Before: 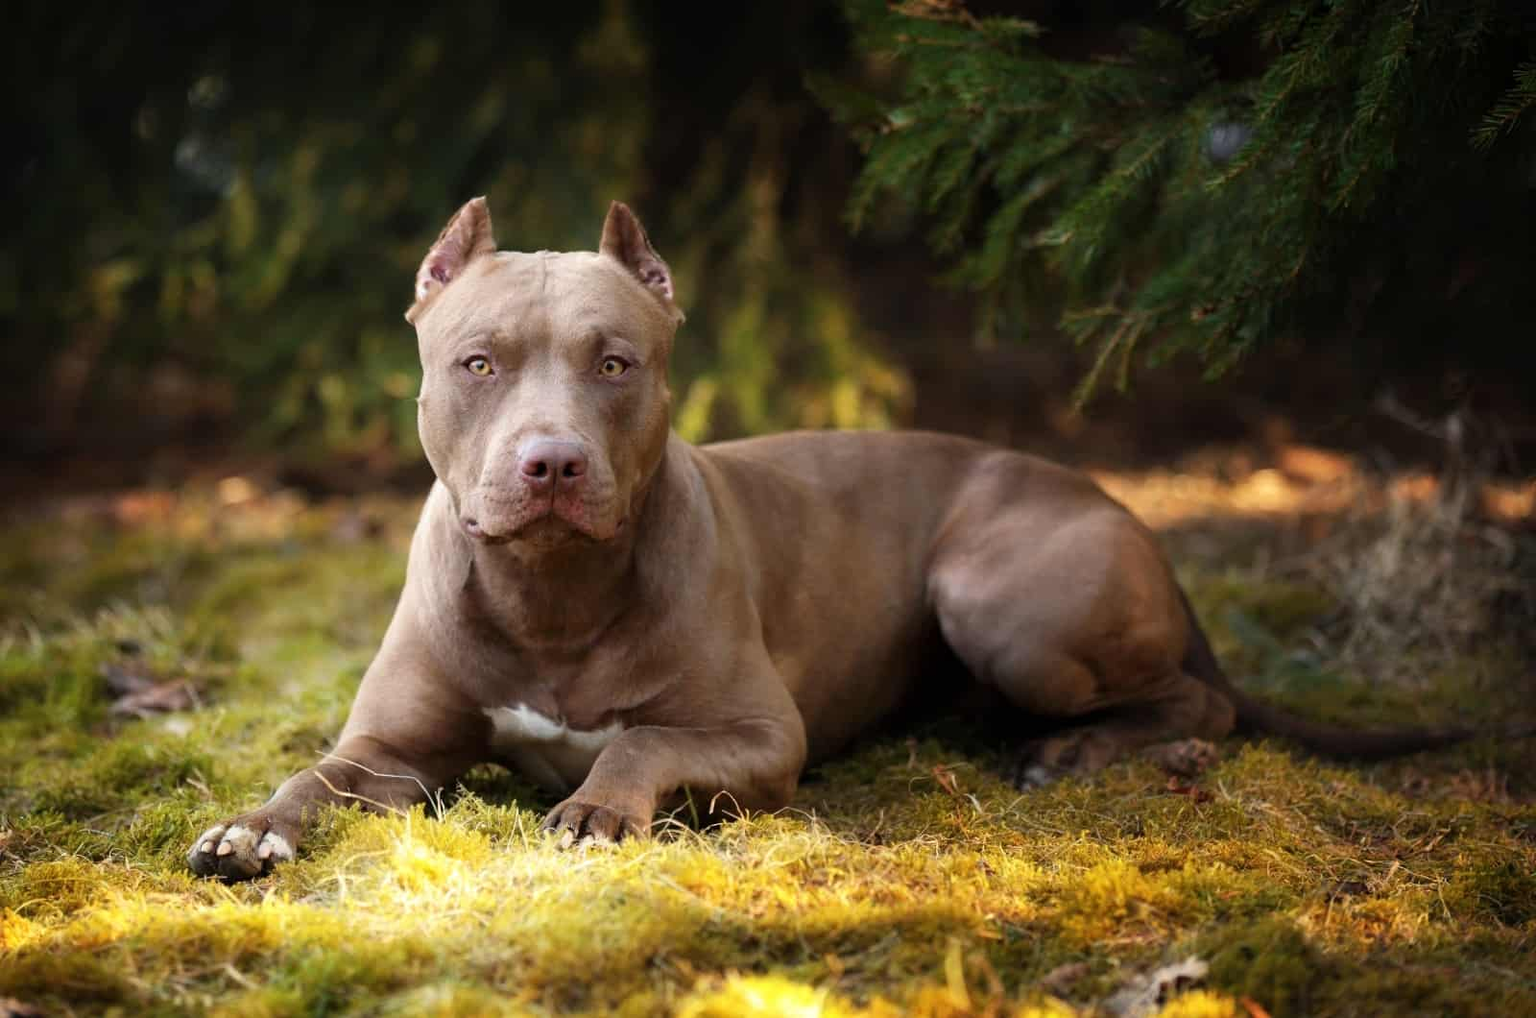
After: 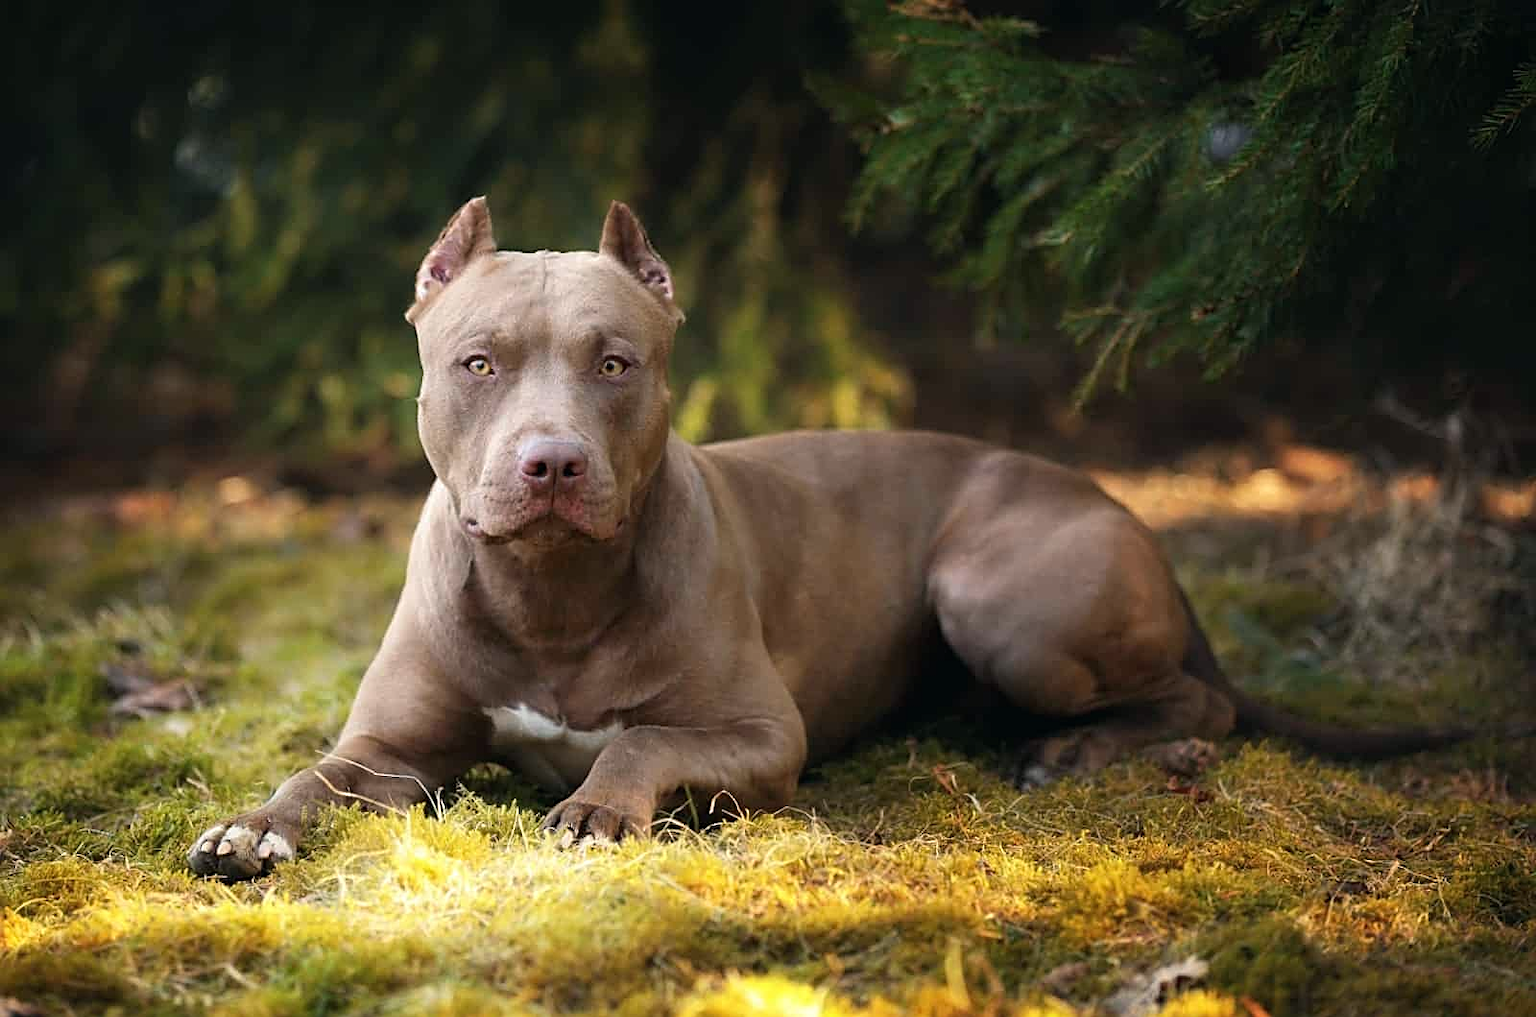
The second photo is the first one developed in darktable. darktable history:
sharpen: on, module defaults
color balance: mode lift, gamma, gain (sRGB), lift [1, 1, 1.022, 1.026]
